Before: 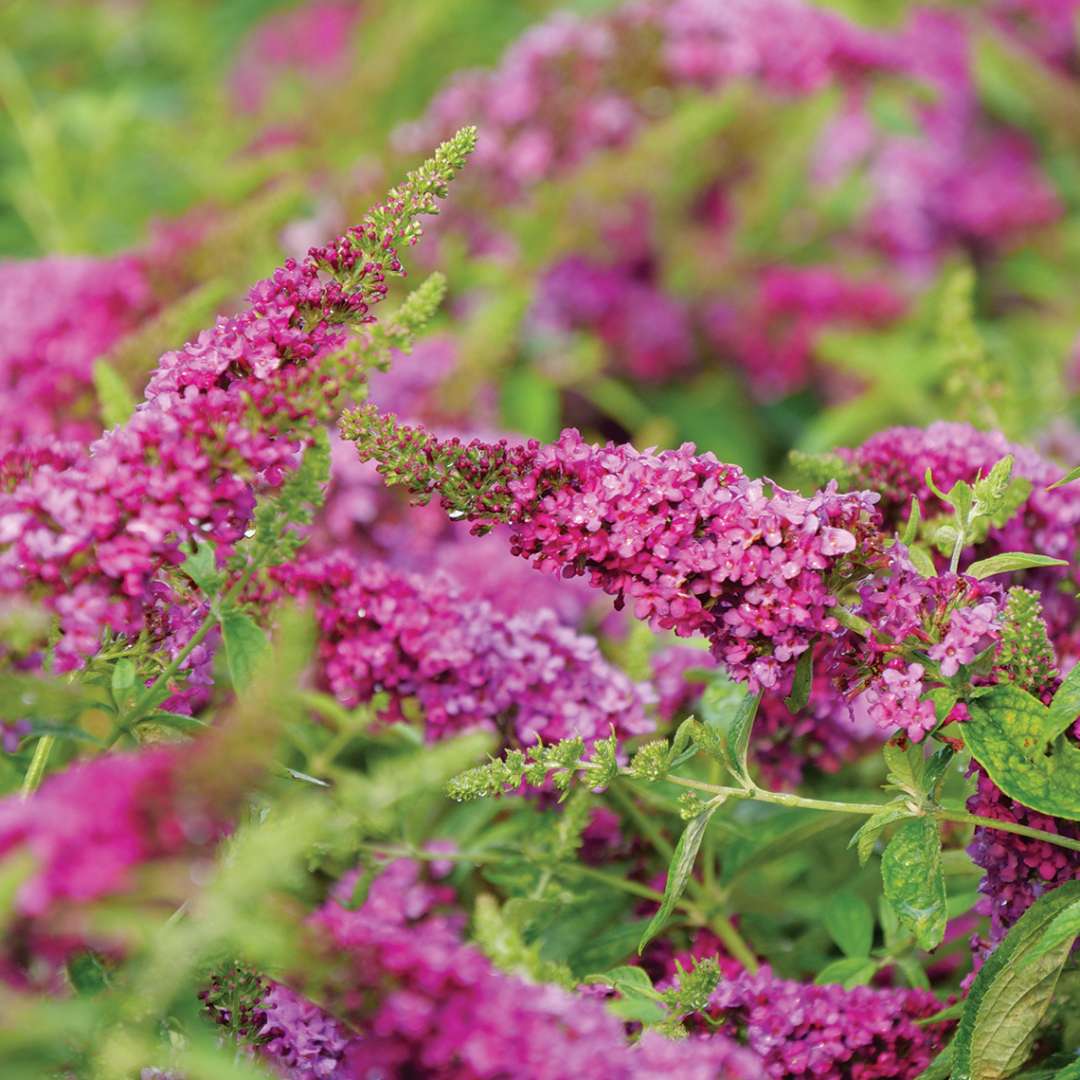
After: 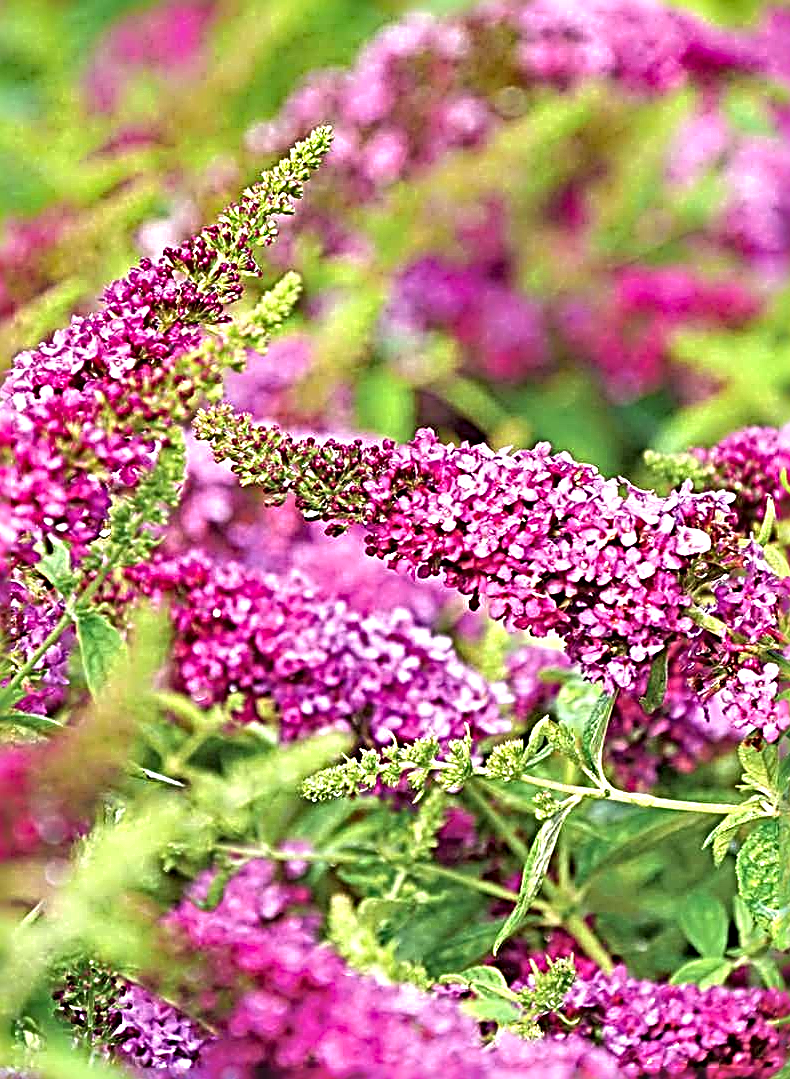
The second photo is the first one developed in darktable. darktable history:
crop: left 13.437%, top 0%, right 13.388%
shadows and highlights: shadows 74.36, highlights -60.77, soften with gaussian
sharpen: radius 4.033, amount 1.991
exposure: black level correction 0, exposure 0.499 EV, compensate highlight preservation false
tone equalizer: -8 EV -0.379 EV, -7 EV -0.354 EV, -6 EV -0.35 EV, -5 EV -0.184 EV, -3 EV 0.247 EV, -2 EV 0.338 EV, -1 EV 0.388 EV, +0 EV 0.435 EV
